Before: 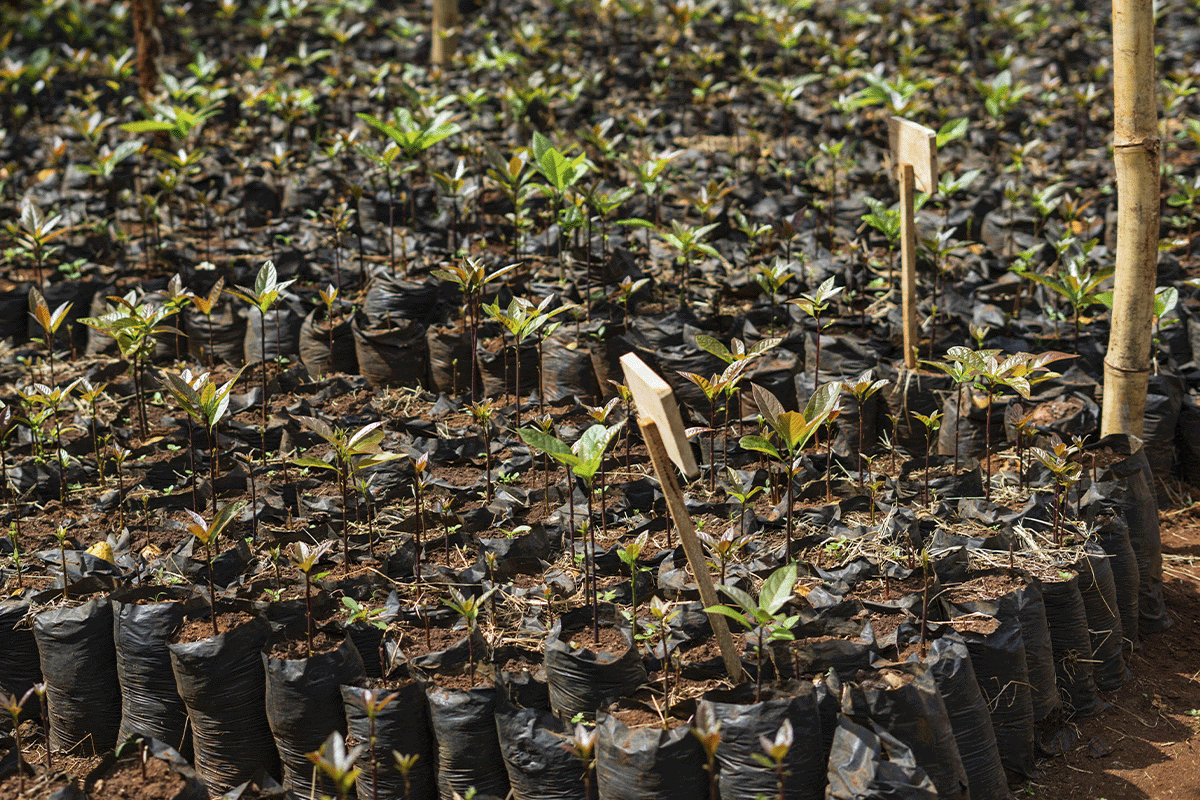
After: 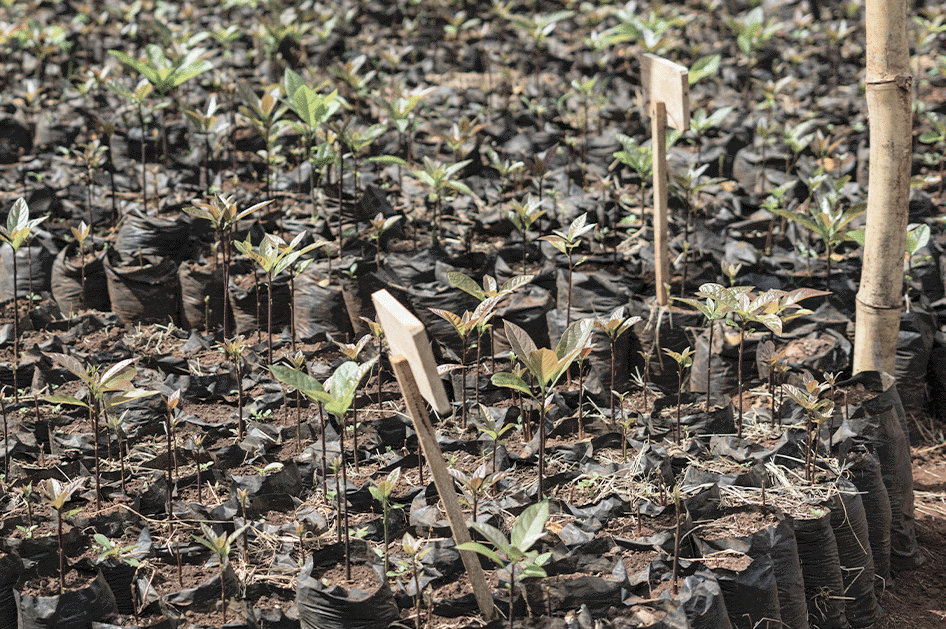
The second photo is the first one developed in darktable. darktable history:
crop and rotate: left 20.74%, top 7.912%, right 0.375%, bottom 13.378%
contrast brightness saturation: brightness 0.18, saturation -0.5
